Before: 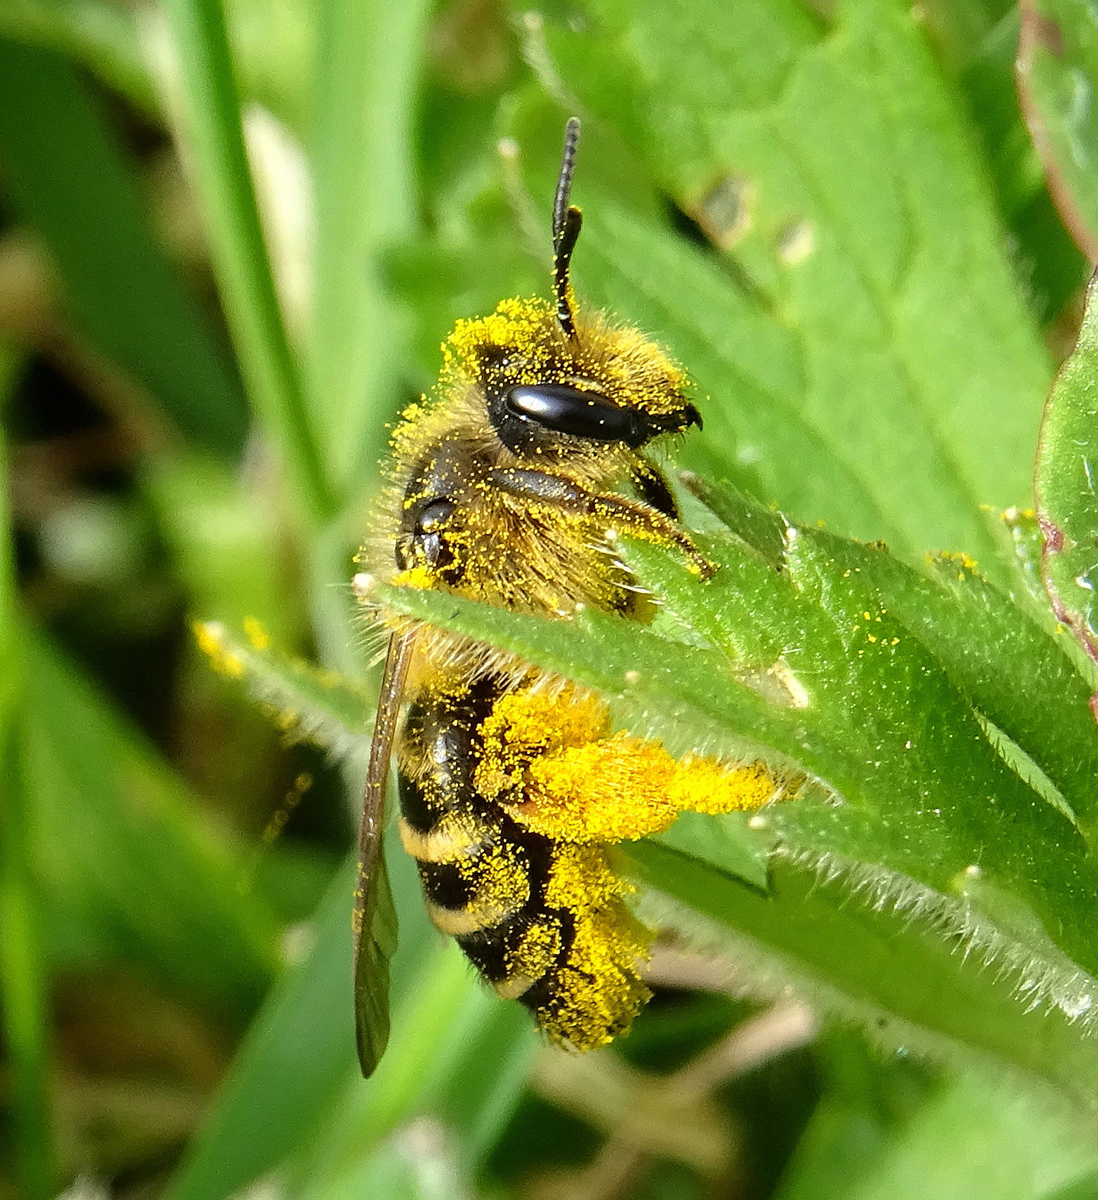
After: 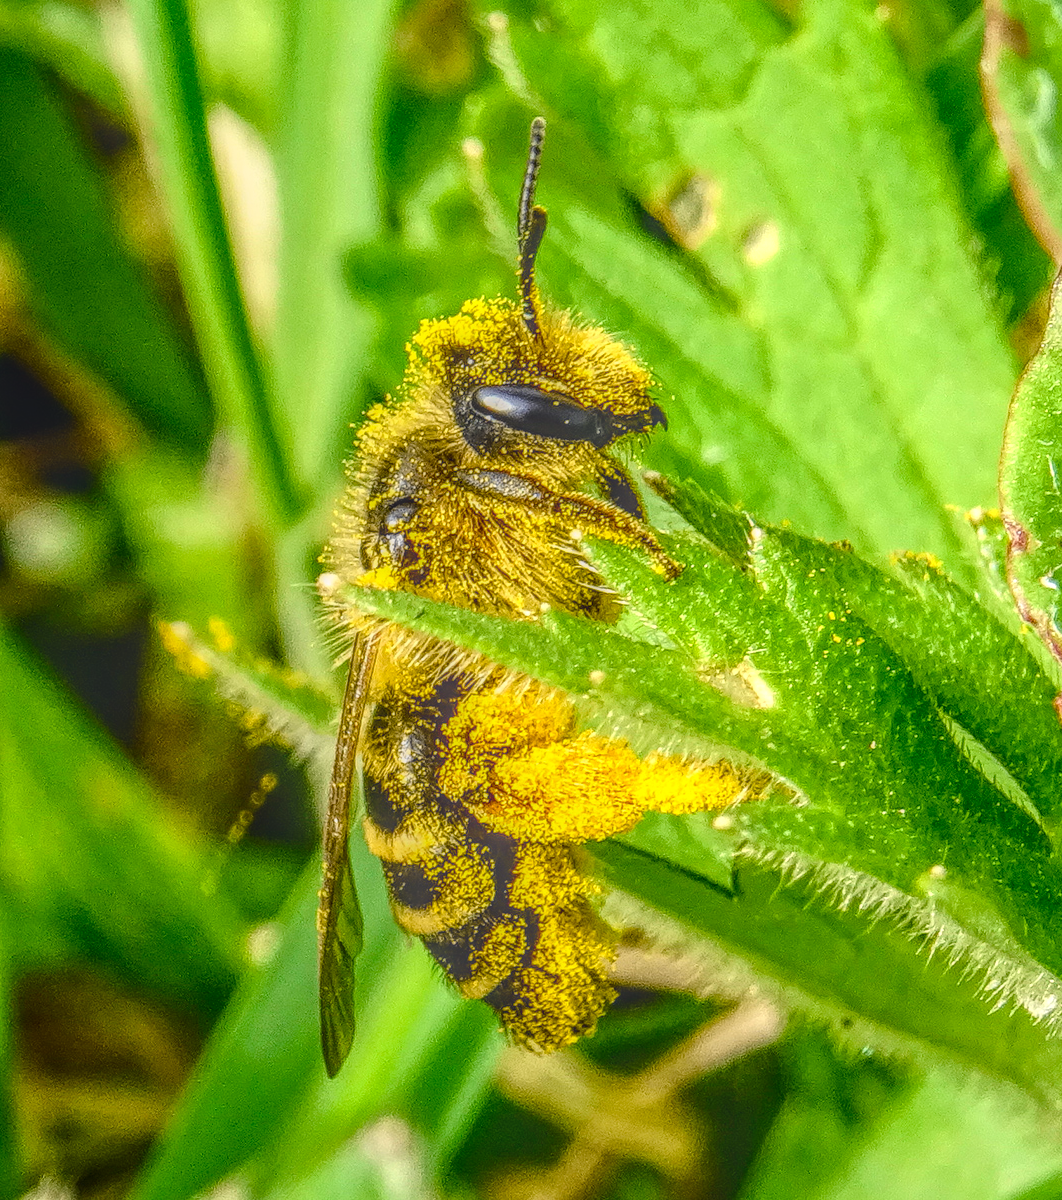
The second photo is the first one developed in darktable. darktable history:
crop and rotate: left 3.238%
color balance rgb: shadows lift › chroma 3%, shadows lift › hue 280.8°, power › hue 330°, highlights gain › chroma 3%, highlights gain › hue 75.6°, global offset › luminance 0.7%, perceptual saturation grading › global saturation 20%, perceptual saturation grading › highlights -25%, perceptual saturation grading › shadows 50%, global vibrance 20.33%
local contrast: highlights 0%, shadows 0%, detail 200%, midtone range 0.25
tone curve: curves: ch0 [(0, 0.023) (0.104, 0.058) (0.21, 0.162) (0.469, 0.524) (0.579, 0.65) (0.725, 0.8) (0.858, 0.903) (1, 0.974)]; ch1 [(0, 0) (0.414, 0.395) (0.447, 0.447) (0.502, 0.501) (0.521, 0.512) (0.57, 0.563) (0.618, 0.61) (0.654, 0.642) (1, 1)]; ch2 [(0, 0) (0.356, 0.408) (0.437, 0.453) (0.492, 0.485) (0.524, 0.508) (0.566, 0.567) (0.595, 0.604) (1, 1)], color space Lab, independent channels, preserve colors none
